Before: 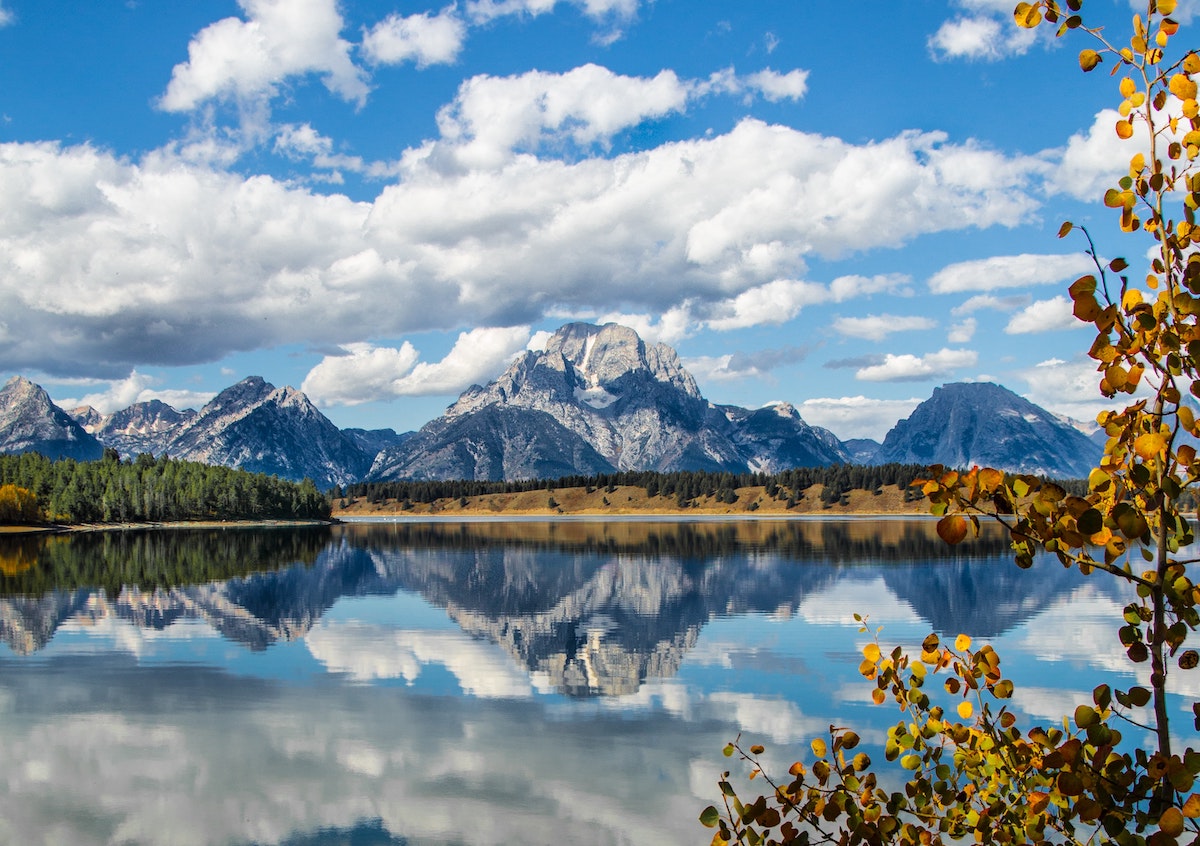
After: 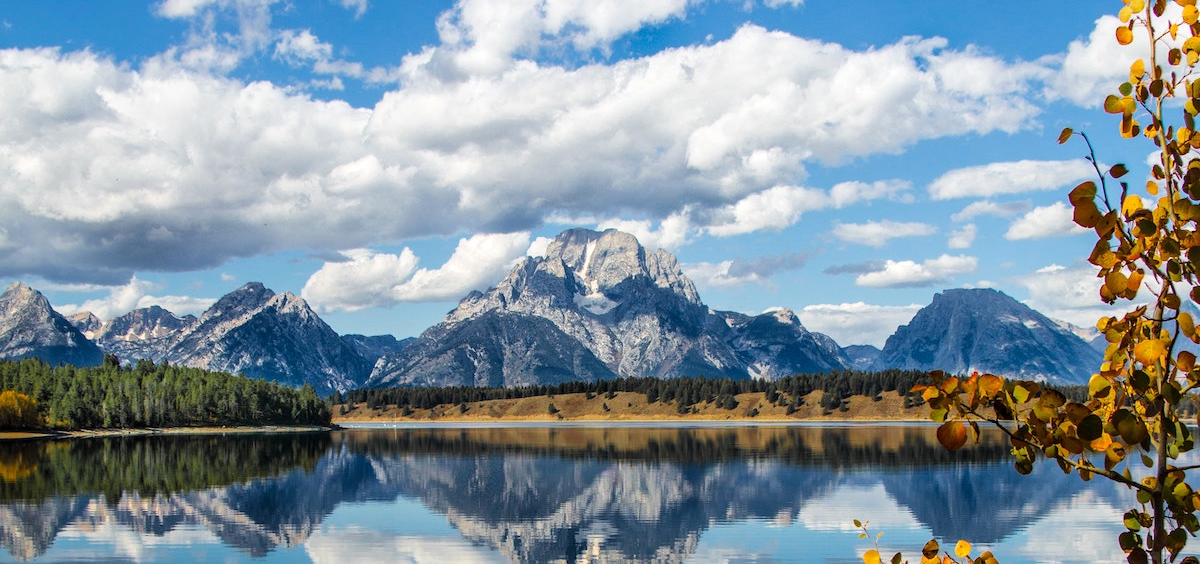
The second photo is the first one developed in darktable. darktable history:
levels: mode automatic, black 0.023%, white 99.97%, levels [0.062, 0.494, 0.925]
crop: top 11.166%, bottom 22.168%
